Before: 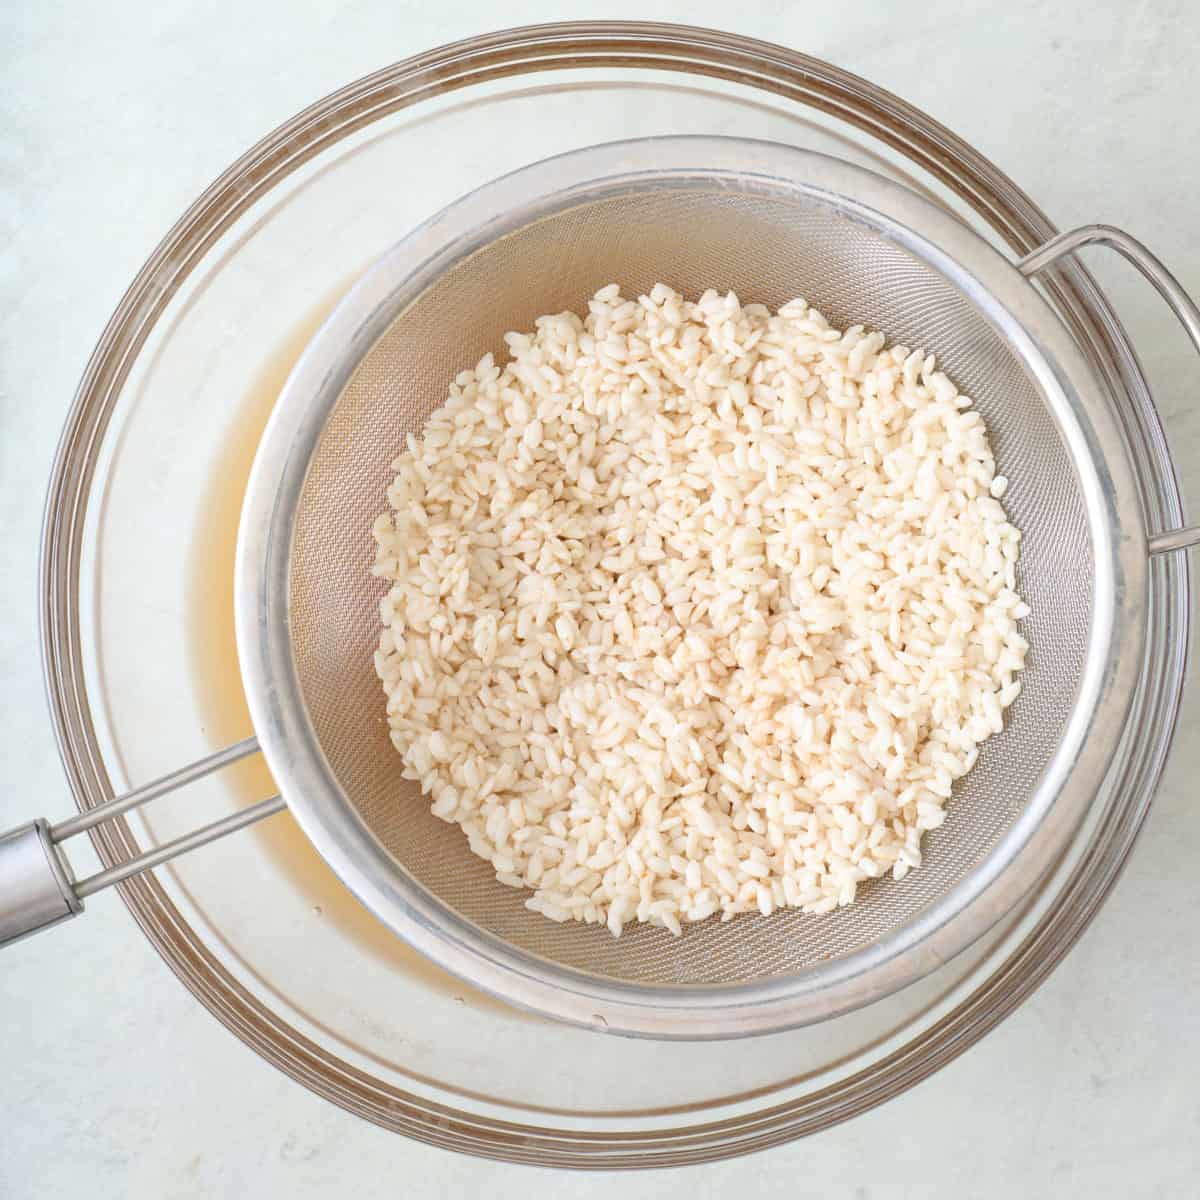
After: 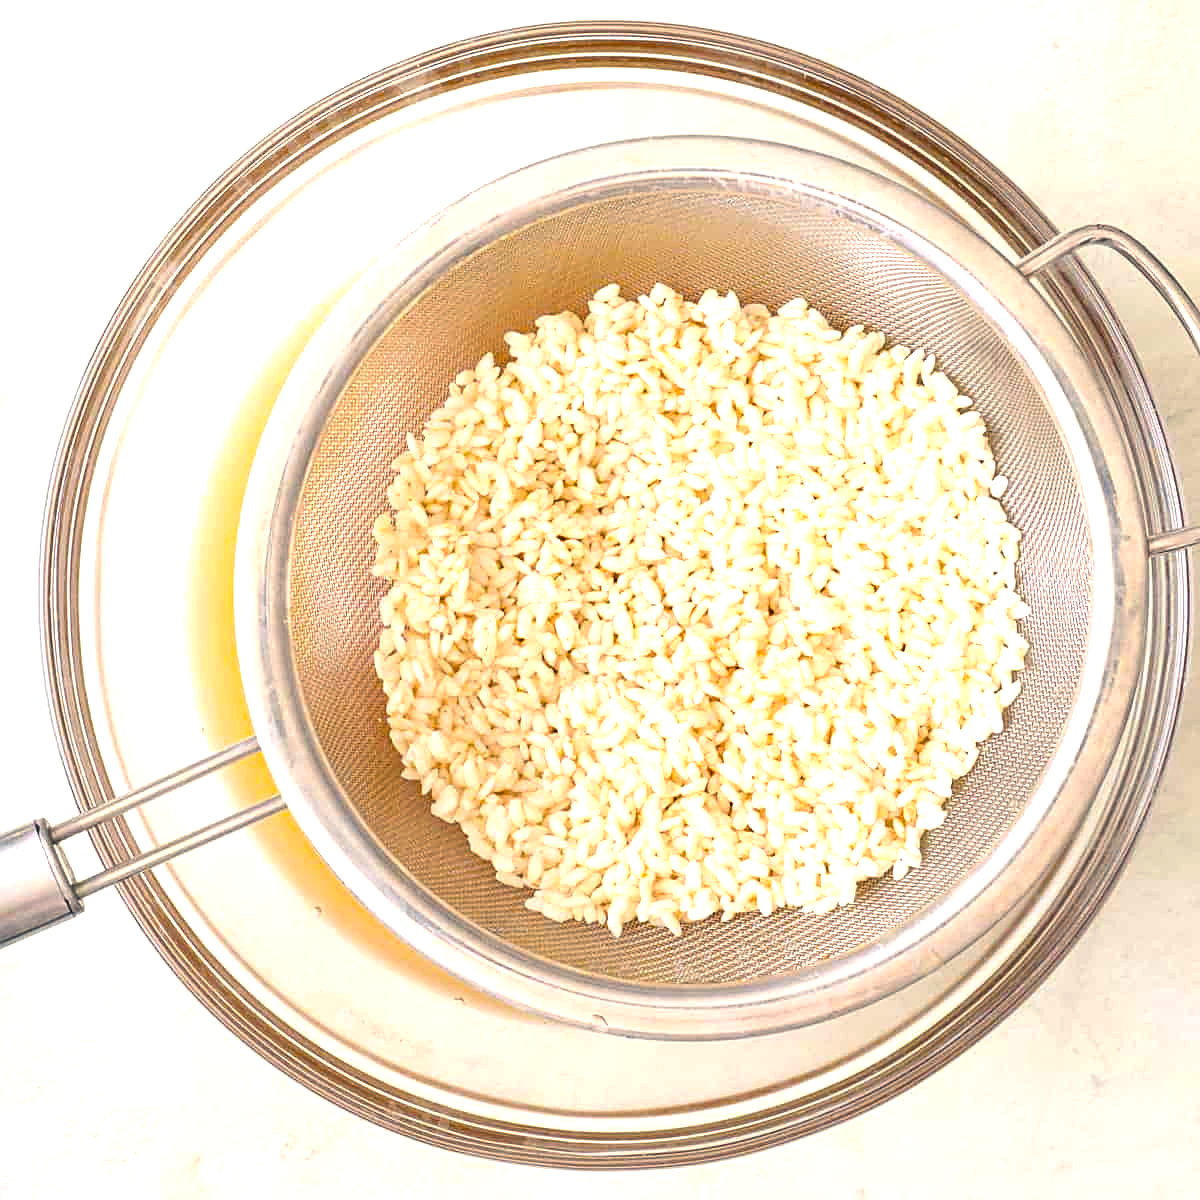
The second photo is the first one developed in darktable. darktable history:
exposure: compensate highlight preservation false
color balance rgb: shadows lift › chroma 3.307%, shadows lift › hue 279.76°, power › hue 210.35°, highlights gain › chroma 2.988%, highlights gain › hue 60.07°, perceptual saturation grading › global saturation 31.226%, perceptual brilliance grading › global brilliance -4.6%, perceptual brilliance grading › highlights 23.836%, perceptual brilliance grading › mid-tones 7.361%, perceptual brilliance grading › shadows -5.011%, global vibrance 20%
sharpen: on, module defaults
